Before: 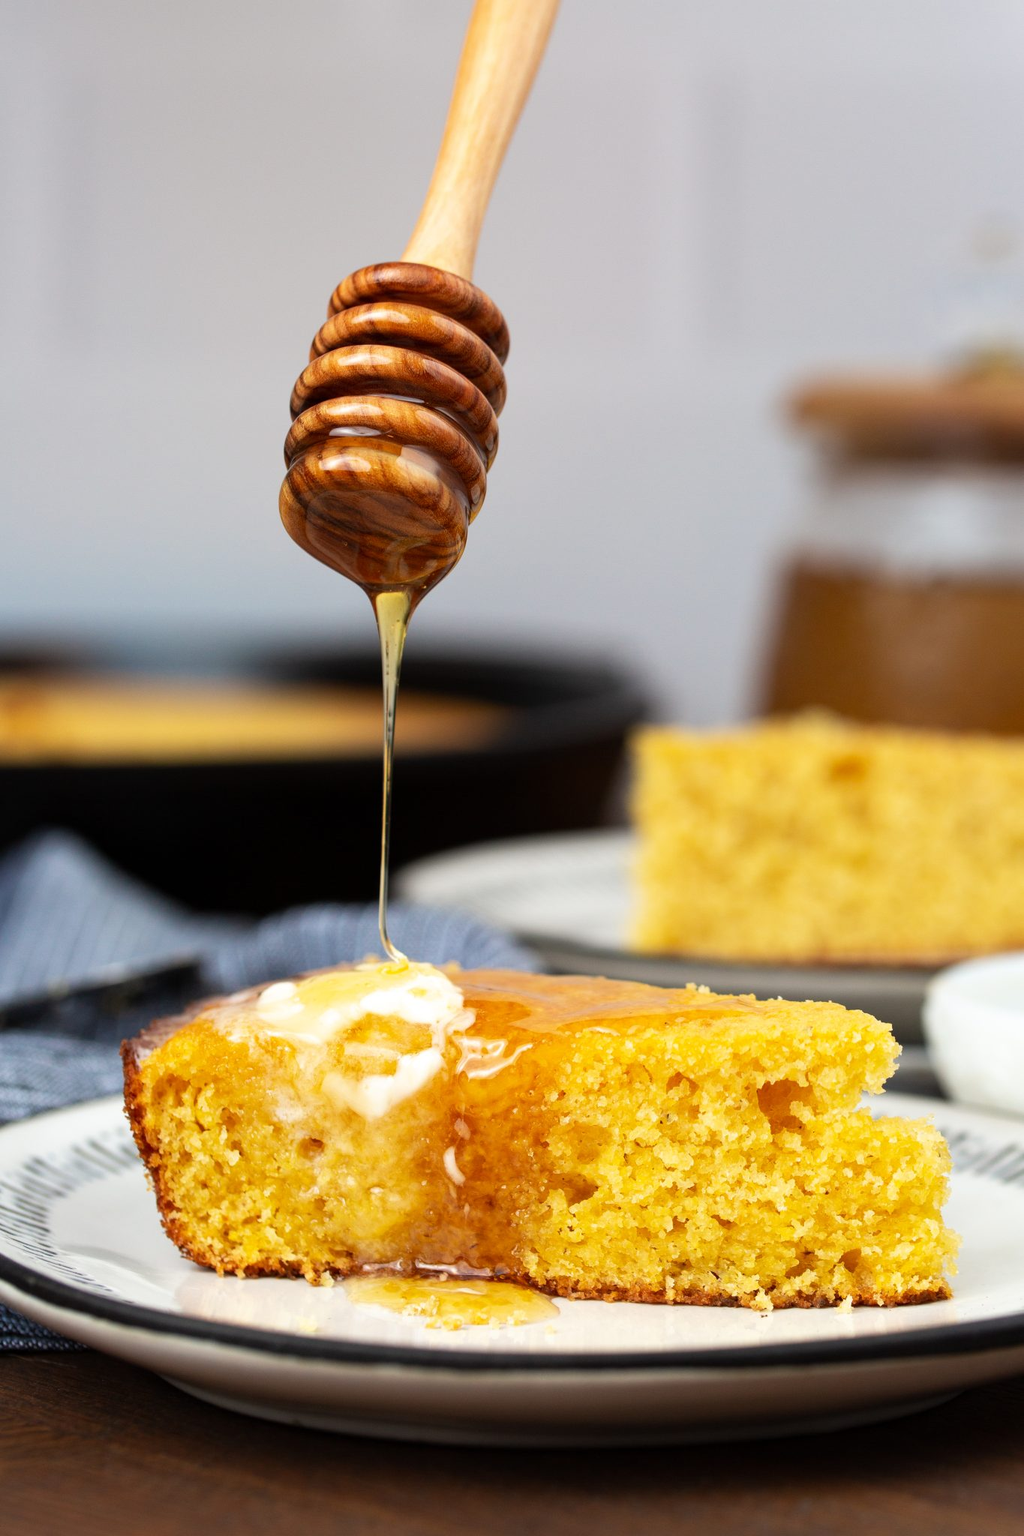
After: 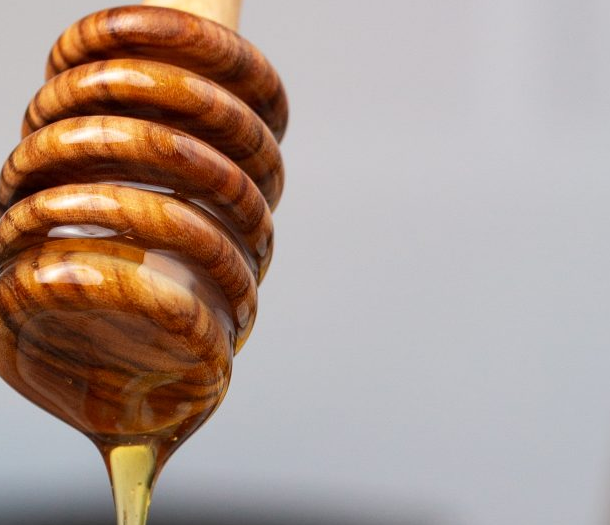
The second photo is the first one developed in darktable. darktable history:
crop: left 28.677%, top 16.81%, right 26.593%, bottom 57.523%
